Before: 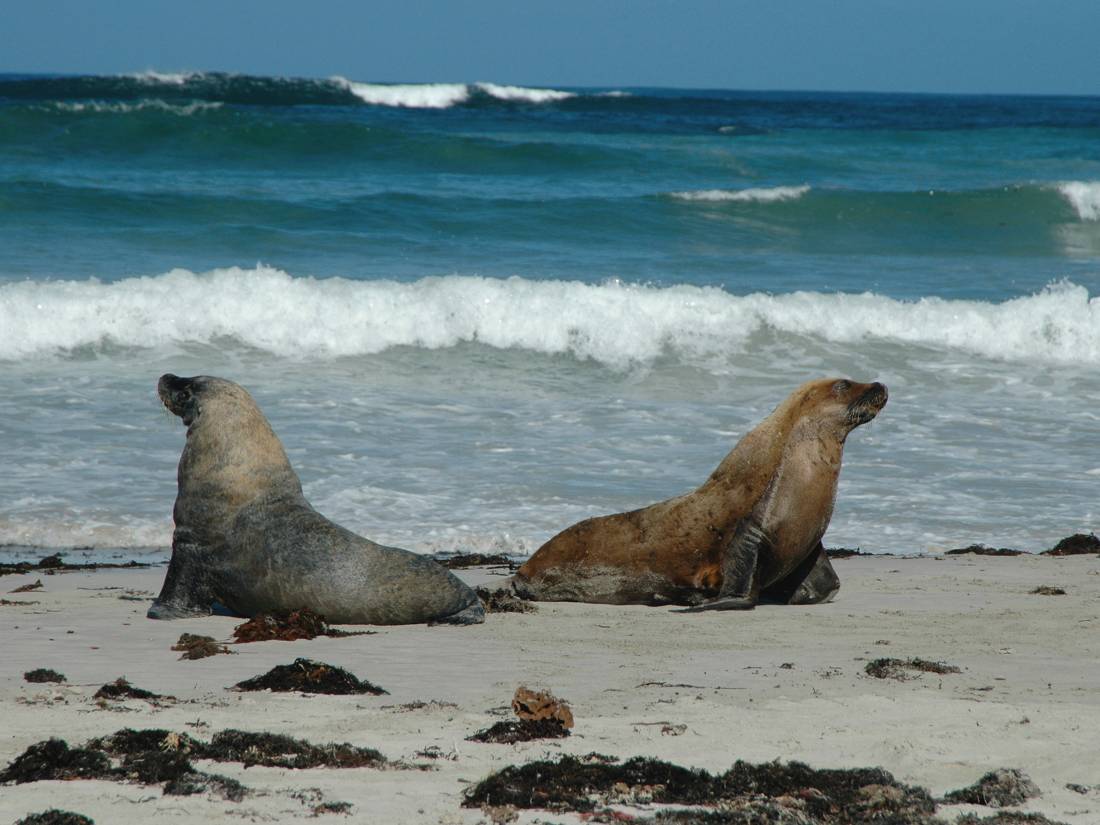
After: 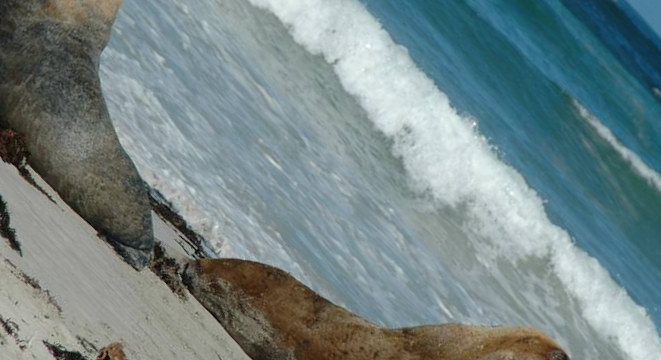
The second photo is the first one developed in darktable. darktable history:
crop and rotate: angle -44.87°, top 16.245%, right 0.871%, bottom 11.615%
